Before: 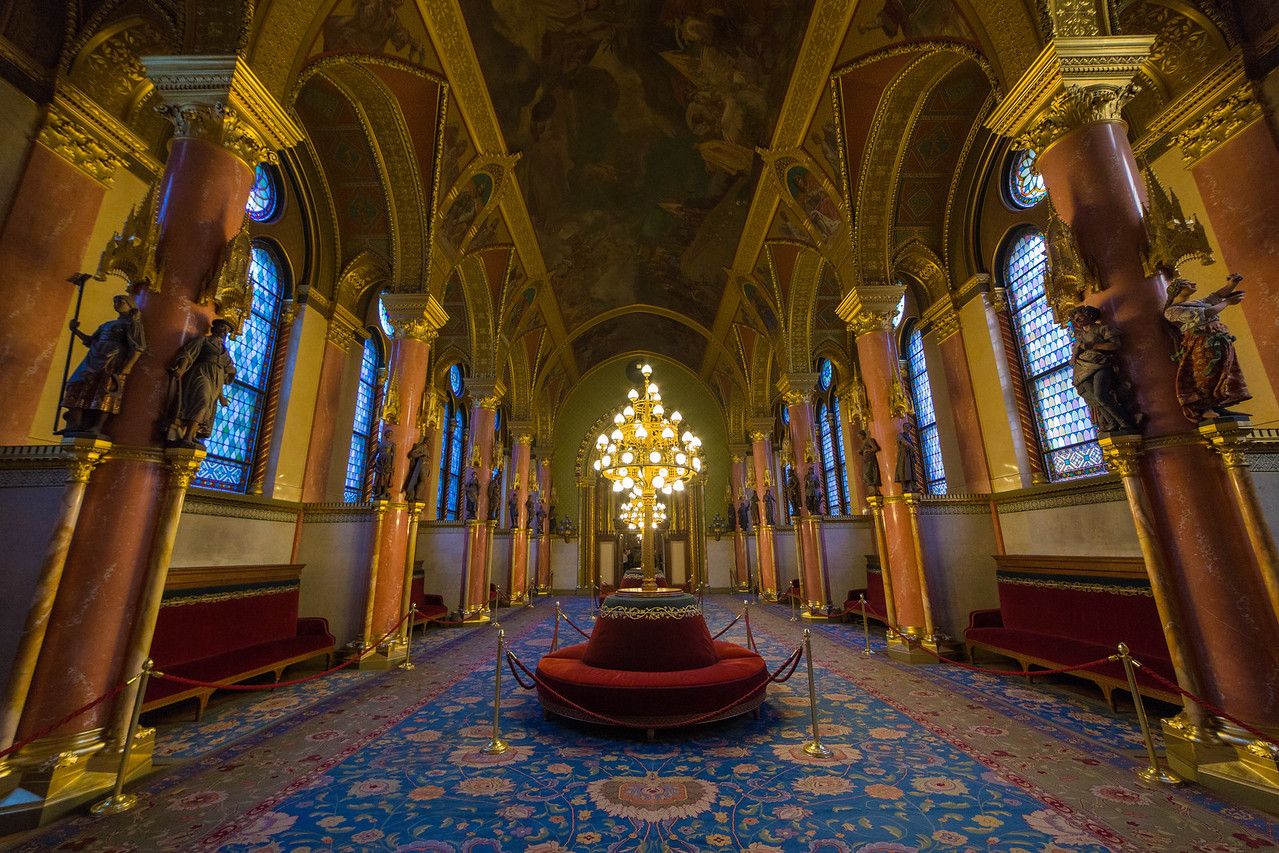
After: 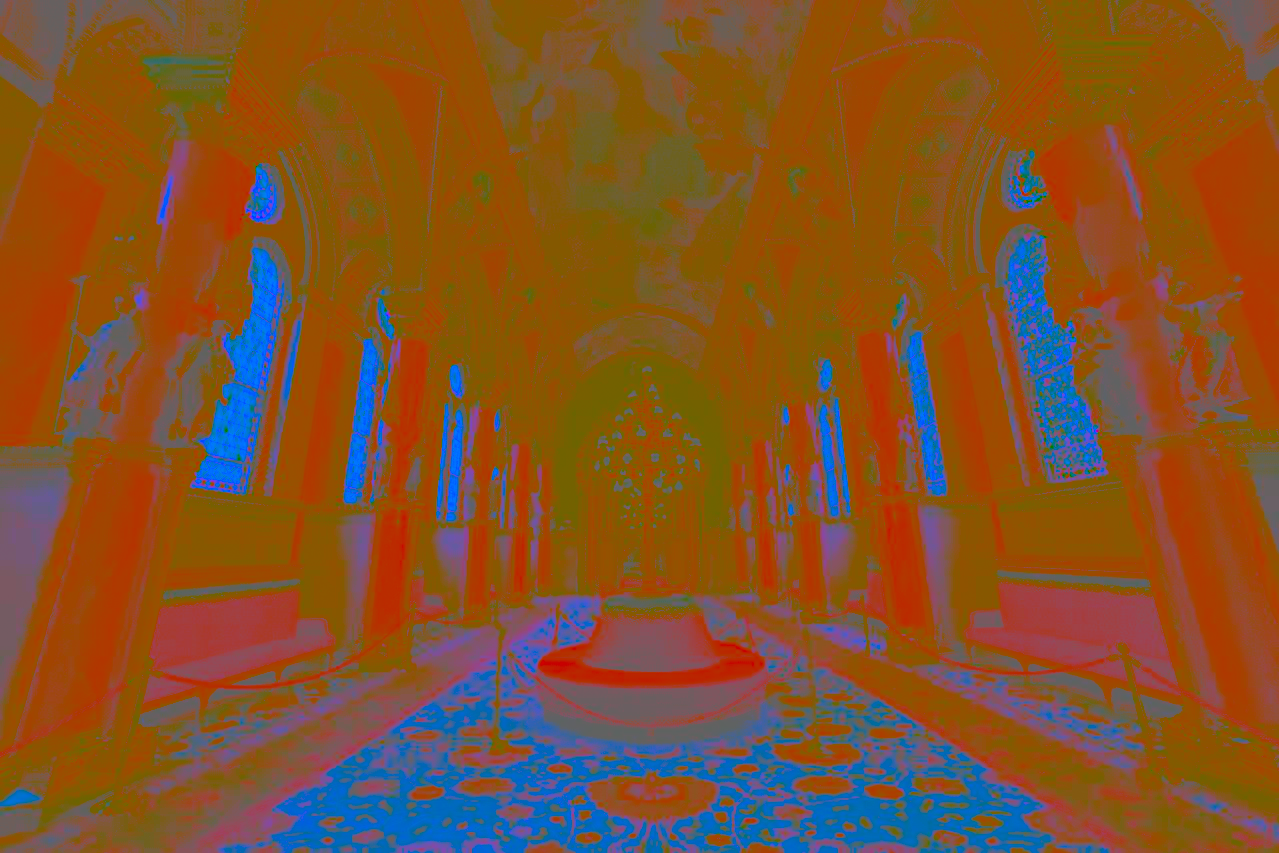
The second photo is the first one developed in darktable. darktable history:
tone curve: curves: ch0 [(0, 0.021) (0.148, 0.076) (0.232, 0.191) (0.398, 0.423) (0.572, 0.672) (0.705, 0.812) (0.877, 0.931) (0.99, 0.987)]; ch1 [(0, 0) (0.377, 0.325) (0.493, 0.486) (0.508, 0.502) (0.515, 0.514) (0.554, 0.586) (0.623, 0.658) (0.701, 0.704) (0.778, 0.751) (1, 1)]; ch2 [(0, 0) (0.431, 0.398) (0.485, 0.486) (0.495, 0.498) (0.511, 0.507) (0.58, 0.66) (0.679, 0.757) (0.749, 0.829) (1, 0.991)], color space Lab, independent channels
contrast brightness saturation: contrast -0.99, brightness -0.17, saturation 0.75
tone equalizer: -8 EV -0.417 EV, -7 EV -0.389 EV, -6 EV -0.333 EV, -5 EV -0.222 EV, -3 EV 0.222 EV, -2 EV 0.333 EV, -1 EV 0.389 EV, +0 EV 0.417 EV, edges refinement/feathering 500, mask exposure compensation -1.57 EV, preserve details no
